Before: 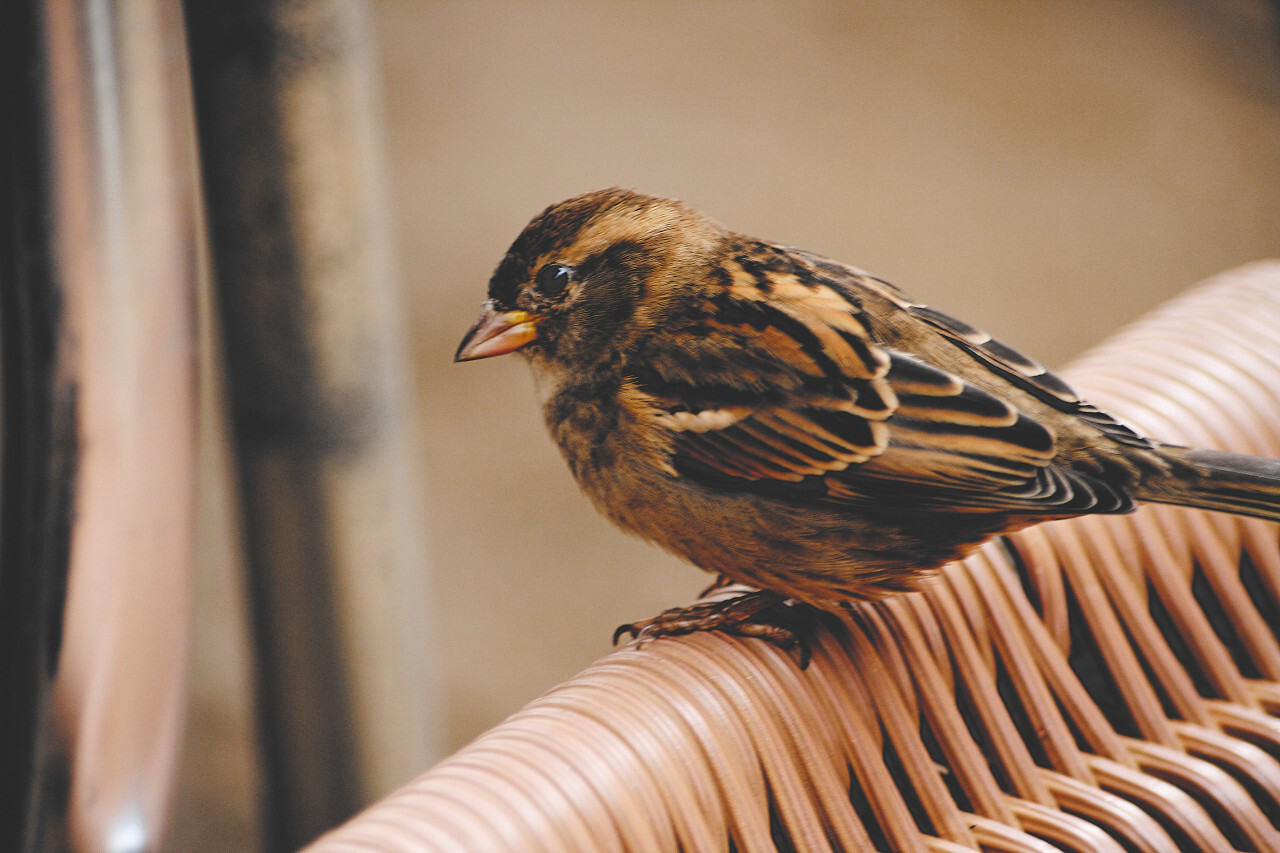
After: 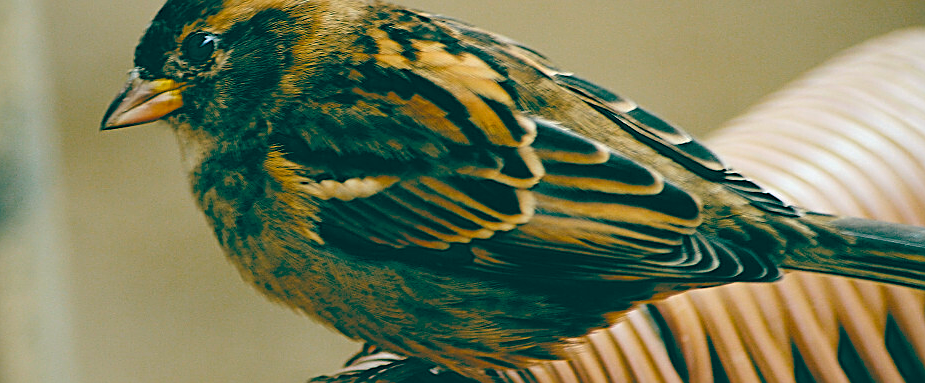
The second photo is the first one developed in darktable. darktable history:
crop and rotate: left 27.705%, top 27.304%, bottom 27.75%
color balance rgb: global offset › luminance -0.544%, global offset › chroma 0.905%, global offset › hue 173.17°, perceptual saturation grading › global saturation 29.902%, global vibrance 20%
sharpen: on, module defaults
